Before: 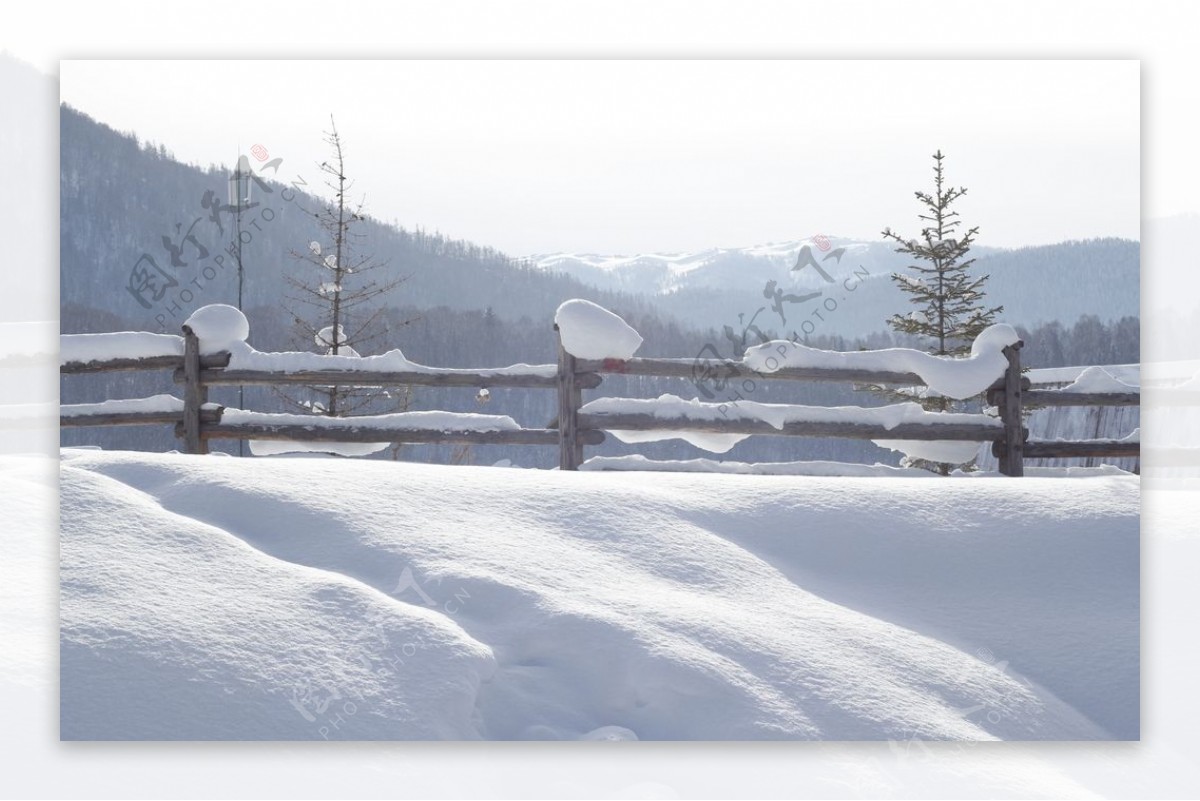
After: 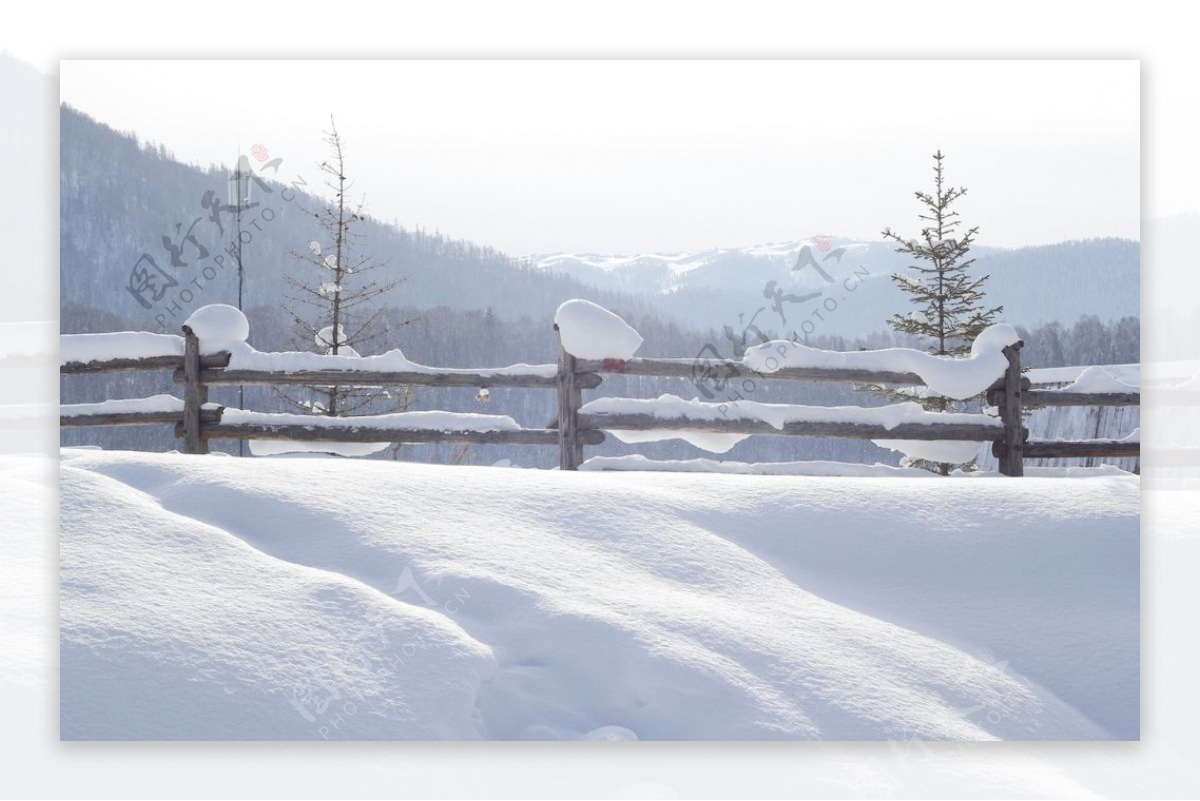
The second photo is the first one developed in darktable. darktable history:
tone curve: curves: ch0 [(0, 0) (0.003, 0.126) (0.011, 0.129) (0.025, 0.129) (0.044, 0.136) (0.069, 0.145) (0.1, 0.162) (0.136, 0.182) (0.177, 0.211) (0.224, 0.254) (0.277, 0.307) (0.335, 0.366) (0.399, 0.441) (0.468, 0.533) (0.543, 0.624) (0.623, 0.702) (0.709, 0.774) (0.801, 0.835) (0.898, 0.904) (1, 1)], color space Lab, independent channels, preserve colors none
haze removal: compatibility mode true, adaptive false
